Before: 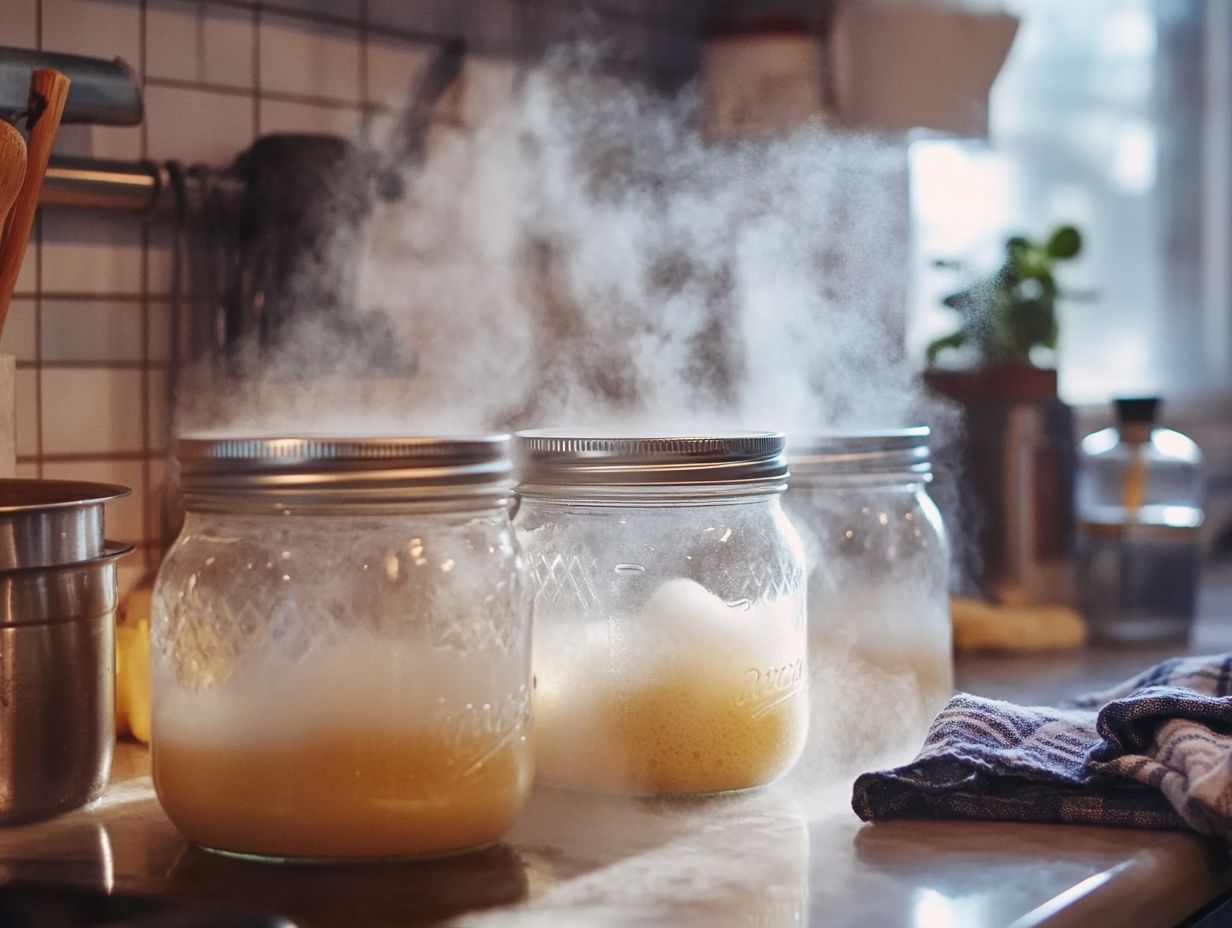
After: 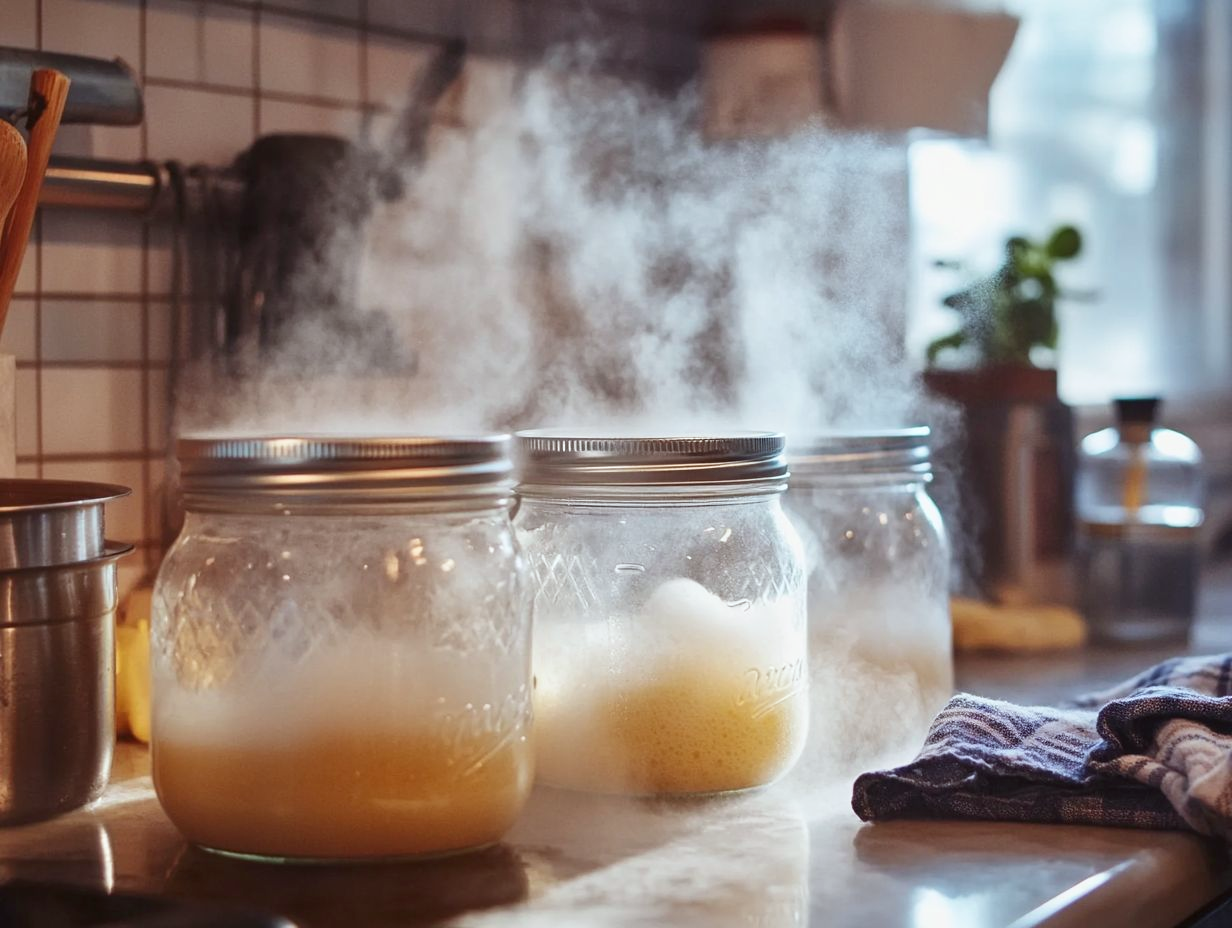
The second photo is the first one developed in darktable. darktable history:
color correction: highlights a* -2.98, highlights b* -1.91, shadows a* 2.33, shadows b* 3.05
tone curve: curves: ch0 [(0, 0) (0.003, 0.003) (0.011, 0.012) (0.025, 0.026) (0.044, 0.046) (0.069, 0.072) (0.1, 0.104) (0.136, 0.141) (0.177, 0.184) (0.224, 0.233) (0.277, 0.288) (0.335, 0.348) (0.399, 0.414) (0.468, 0.486) (0.543, 0.564) (0.623, 0.647) (0.709, 0.736) (0.801, 0.831) (0.898, 0.921) (1, 1)], preserve colors none
